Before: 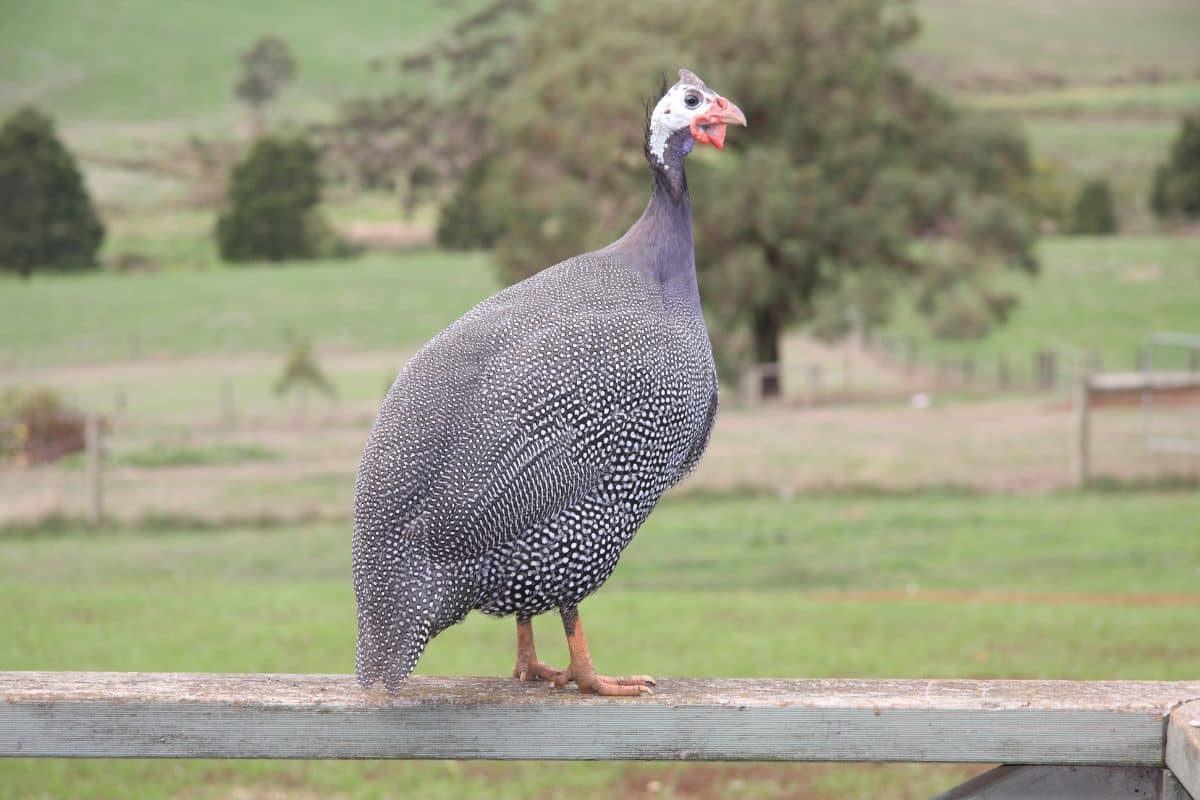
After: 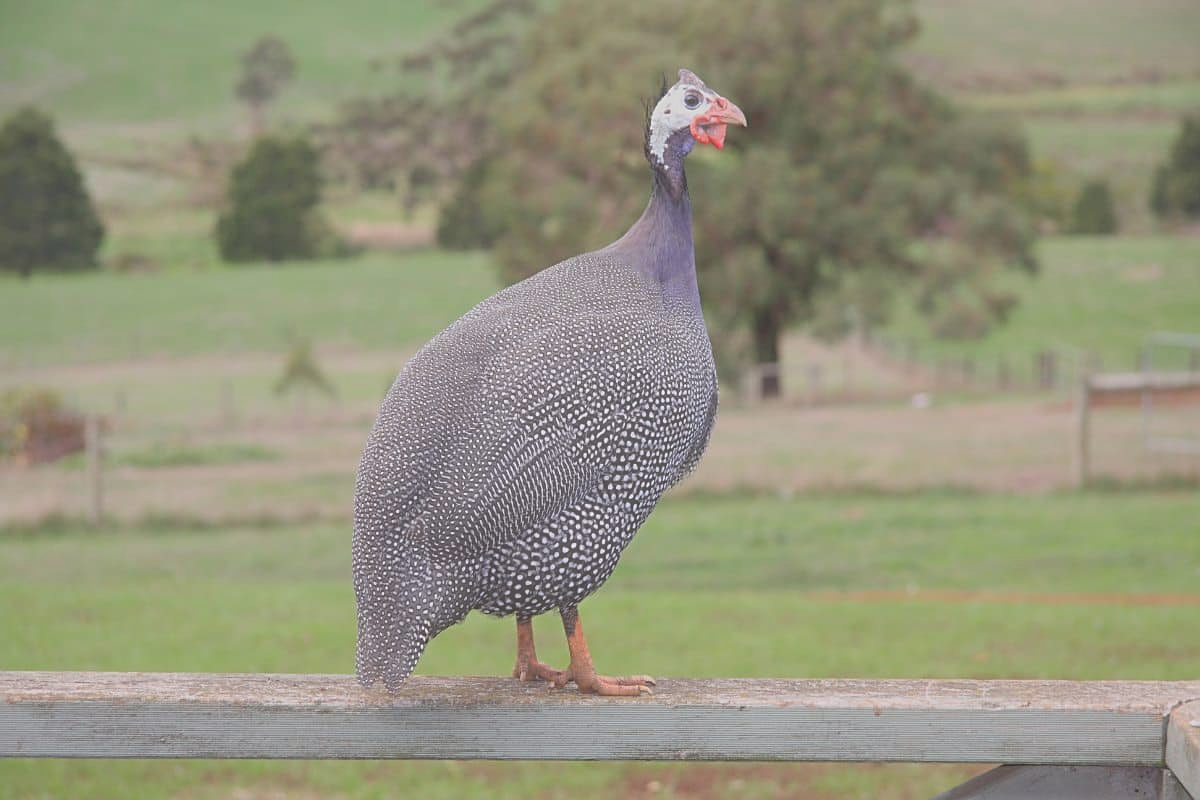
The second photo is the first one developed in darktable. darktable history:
sharpen: on, module defaults
haze removal: strength -0.108, compatibility mode true, adaptive false
contrast brightness saturation: contrast -0.271
tone equalizer: mask exposure compensation -0.491 EV
